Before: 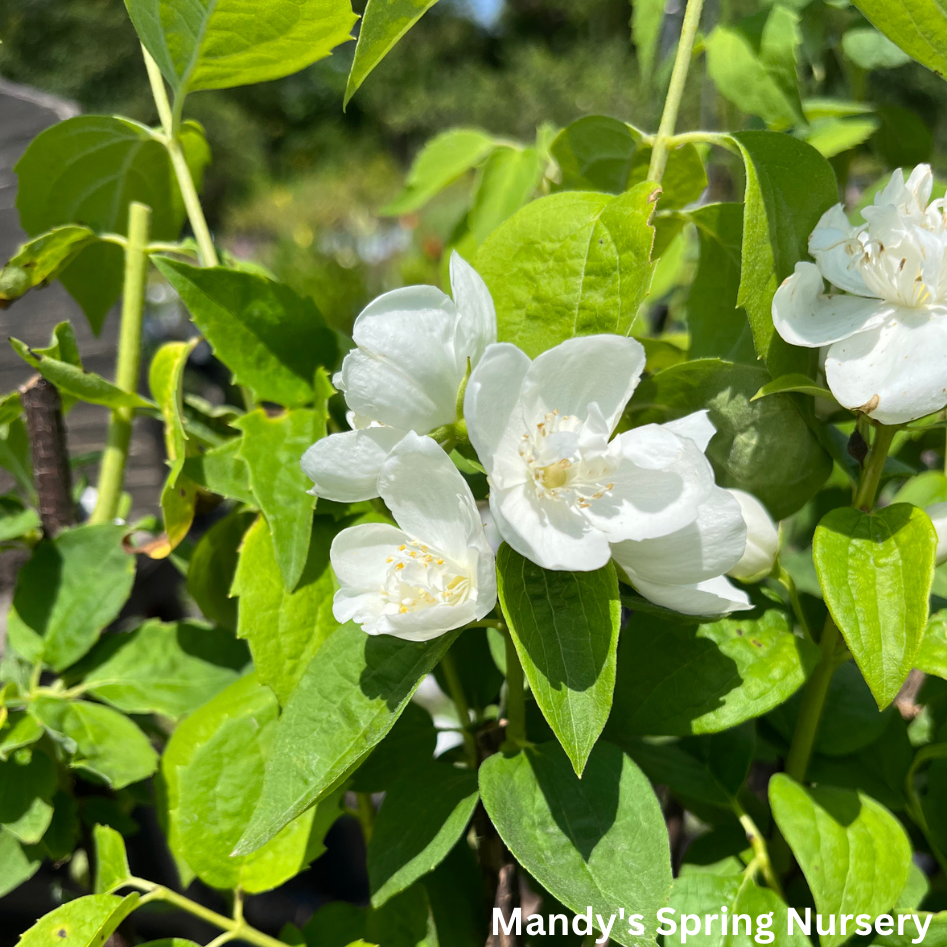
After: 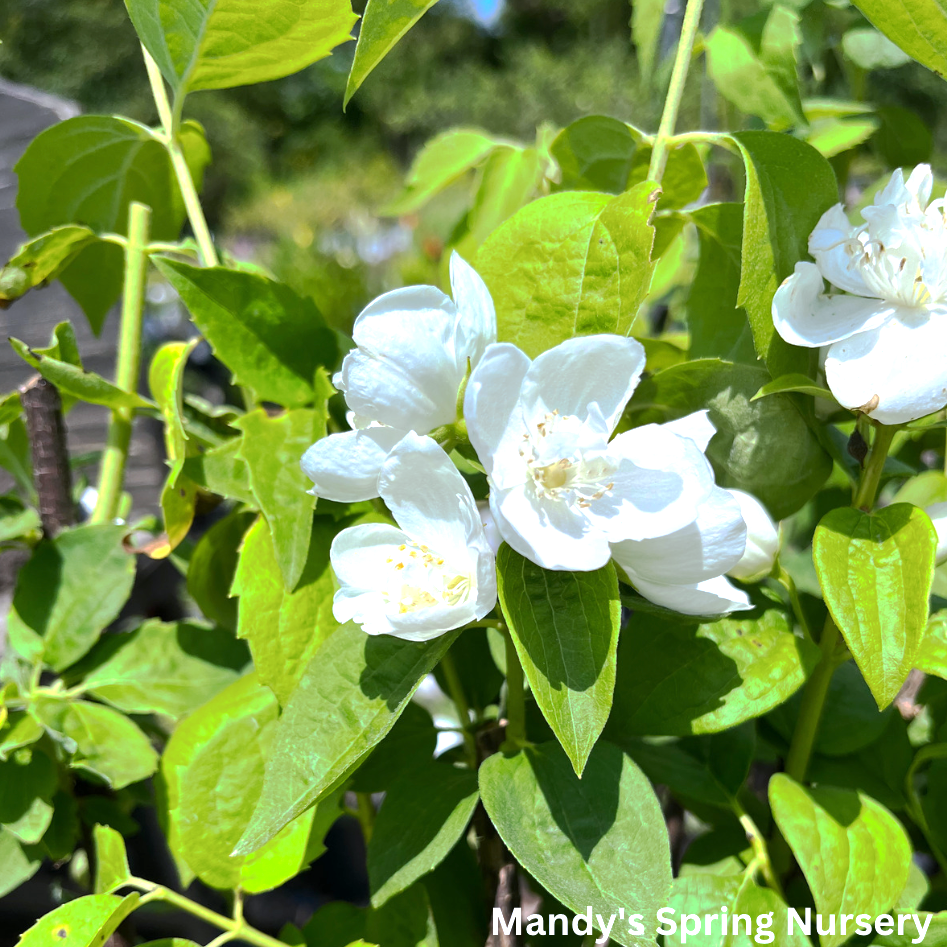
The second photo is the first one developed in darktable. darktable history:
tone curve: curves: ch0 [(0, 0) (0.003, 0.003) (0.011, 0.011) (0.025, 0.025) (0.044, 0.044) (0.069, 0.068) (0.1, 0.098) (0.136, 0.134) (0.177, 0.175) (0.224, 0.221) (0.277, 0.273) (0.335, 0.33) (0.399, 0.393) (0.468, 0.461) (0.543, 0.534) (0.623, 0.614) (0.709, 0.69) (0.801, 0.752) (0.898, 0.835) (1, 1)], preserve colors none
white balance: red 0.967, blue 1.119, emerald 0.756
exposure: exposure 0.496 EV, compensate highlight preservation false
